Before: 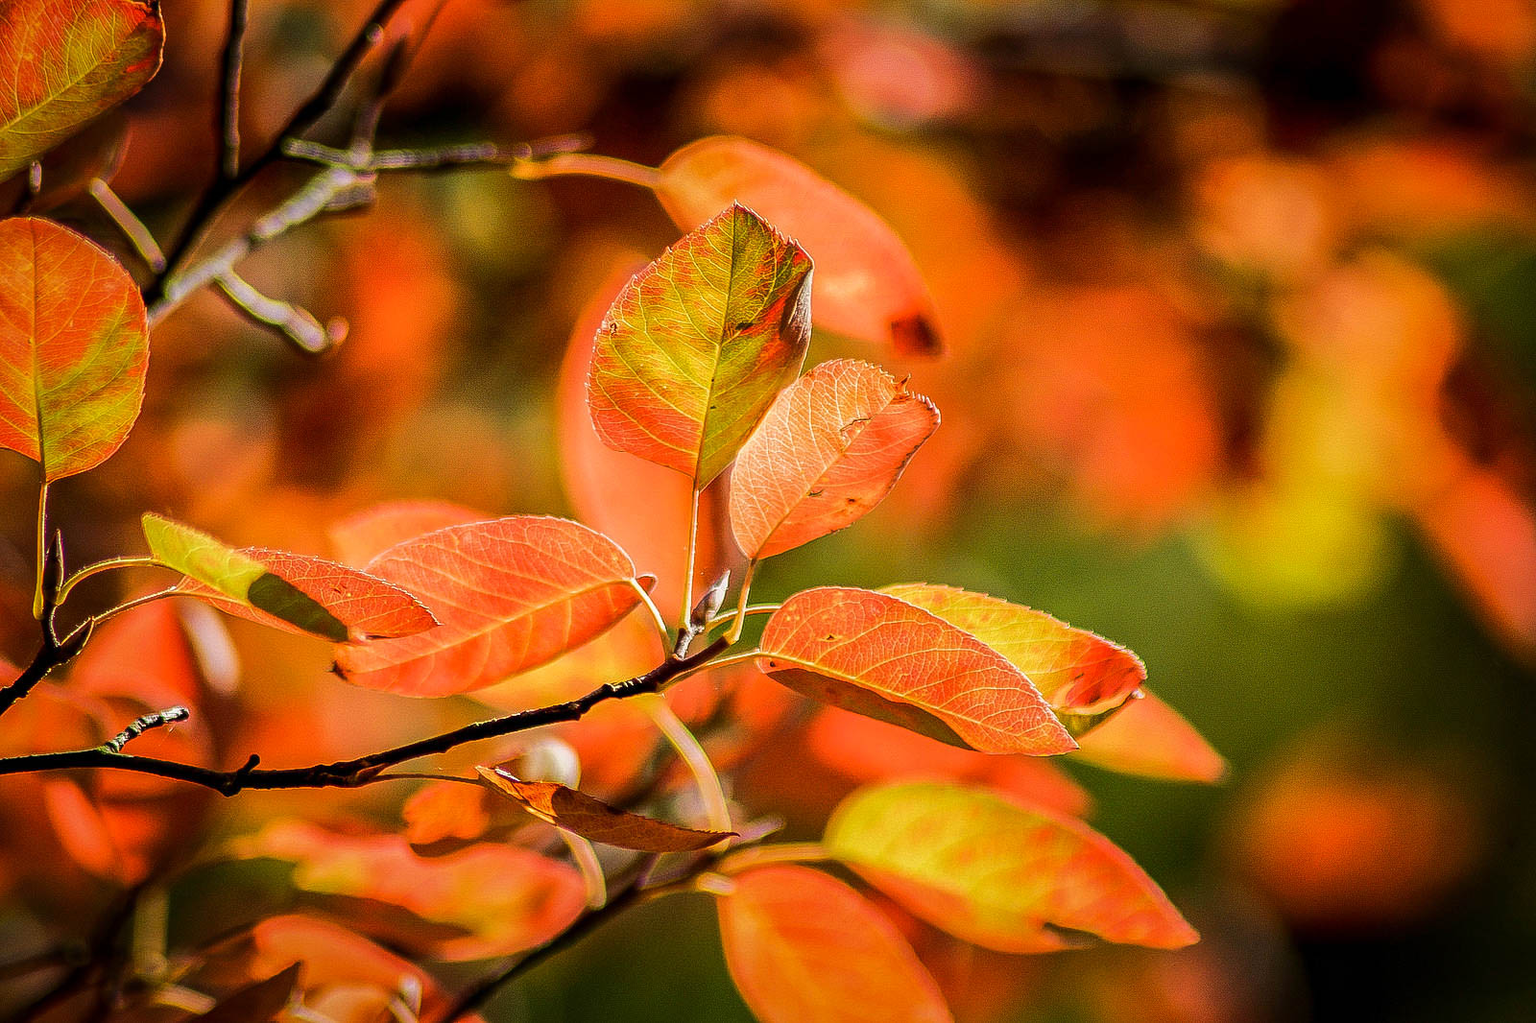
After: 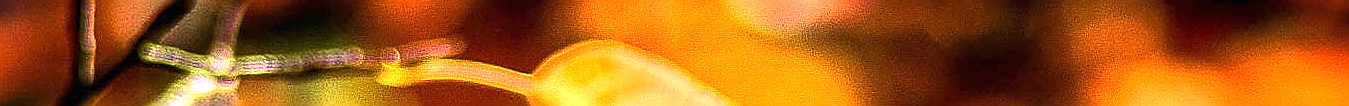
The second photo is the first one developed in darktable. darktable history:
crop and rotate: left 9.644%, top 9.491%, right 6.021%, bottom 80.509%
exposure: black level correction 0, exposure 1.5 EV, compensate exposure bias true, compensate highlight preservation false
sharpen: radius 1.4, amount 1.25, threshold 0.7
